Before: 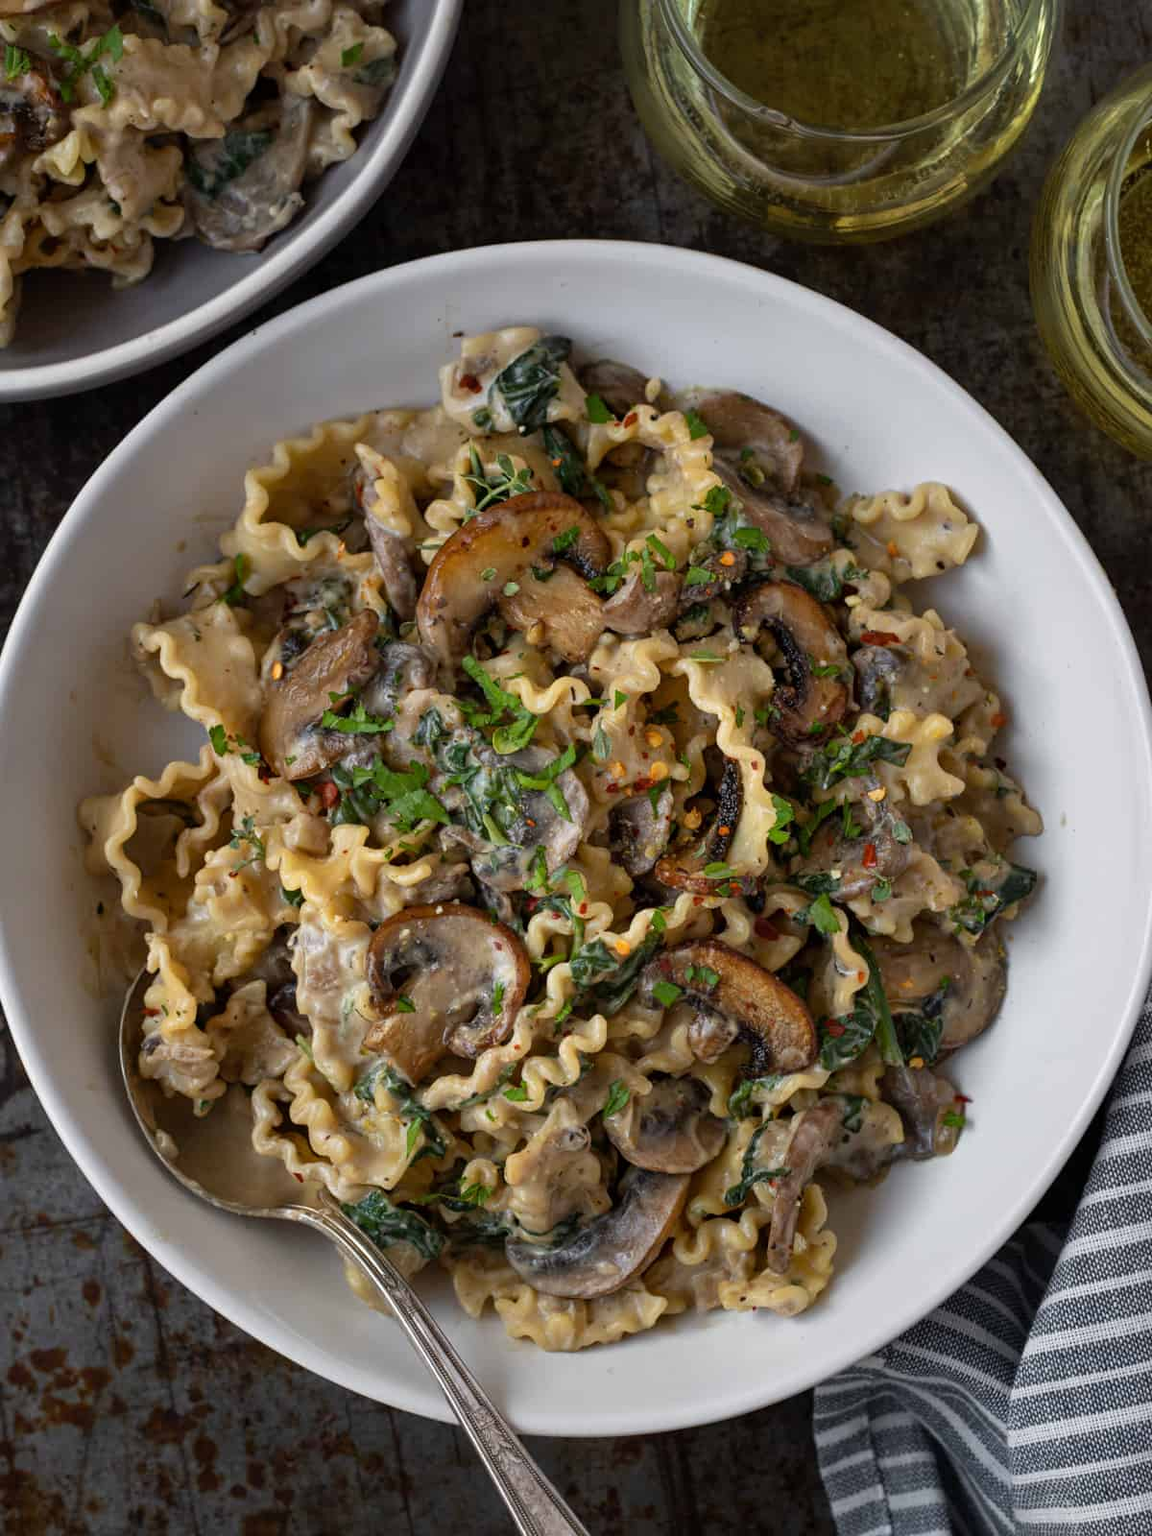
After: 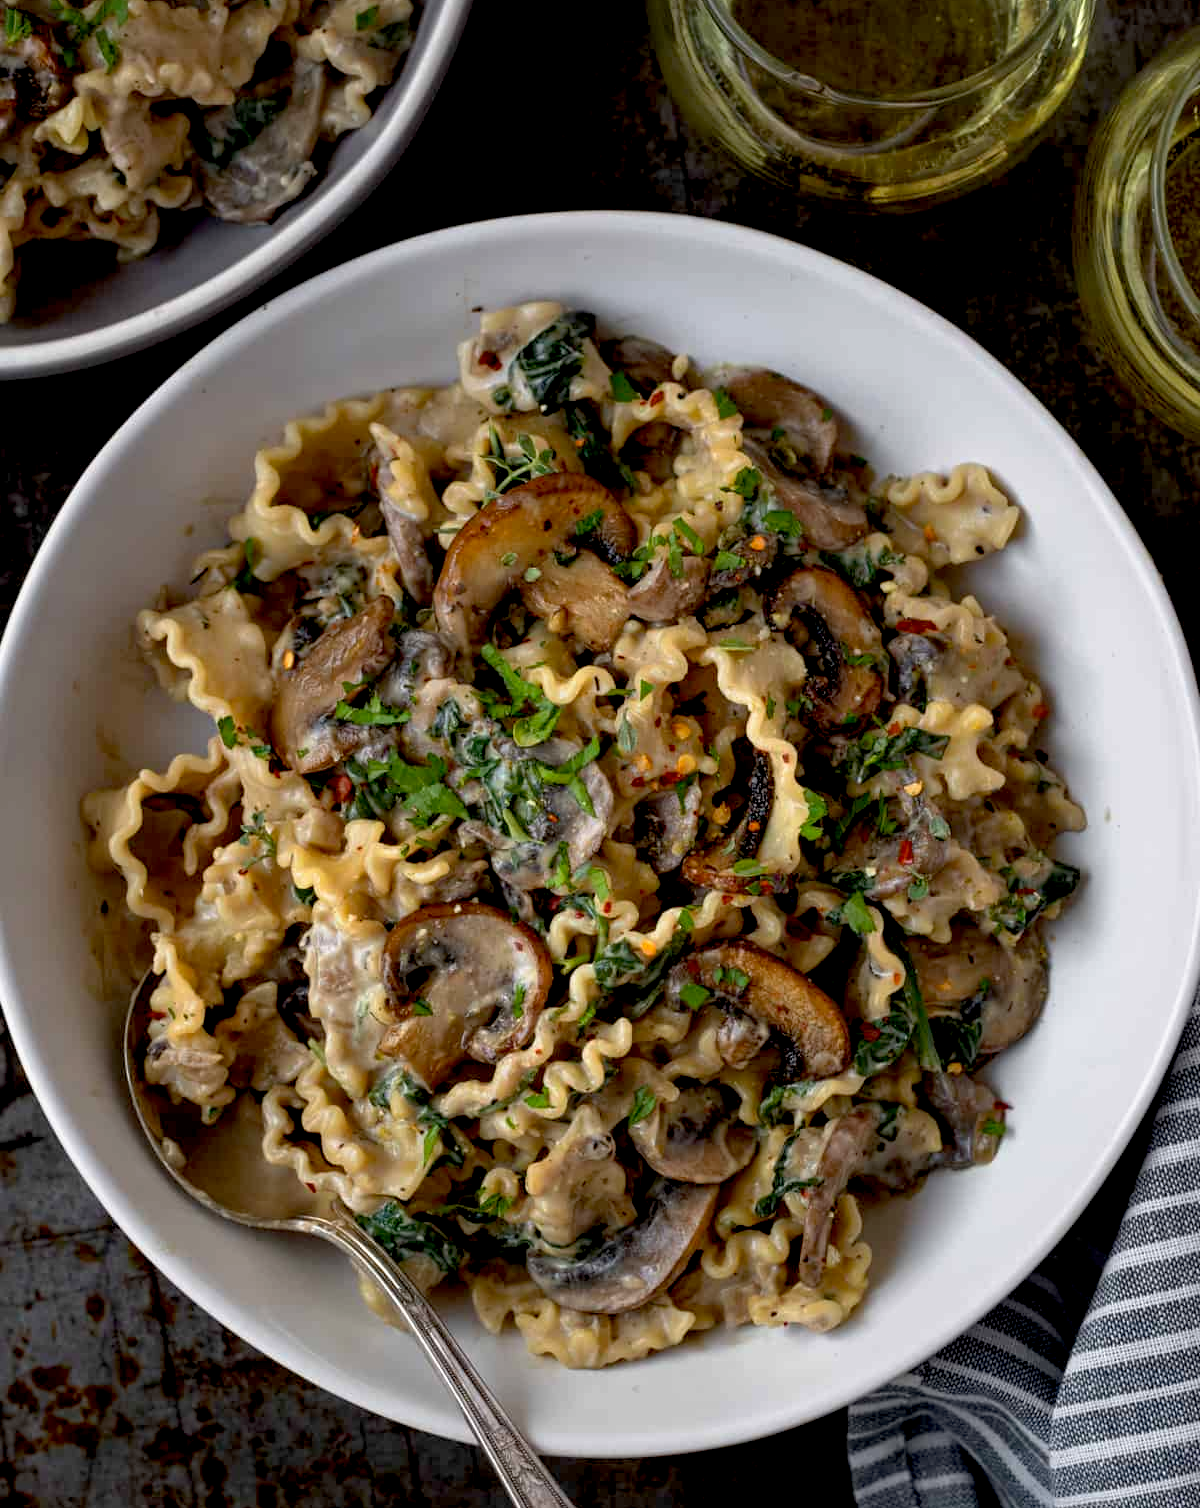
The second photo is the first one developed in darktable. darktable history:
base curve: curves: ch0 [(0.017, 0) (0.425, 0.441) (0.844, 0.933) (1, 1)], preserve colors none
crop and rotate: top 2.513%, bottom 3.185%
